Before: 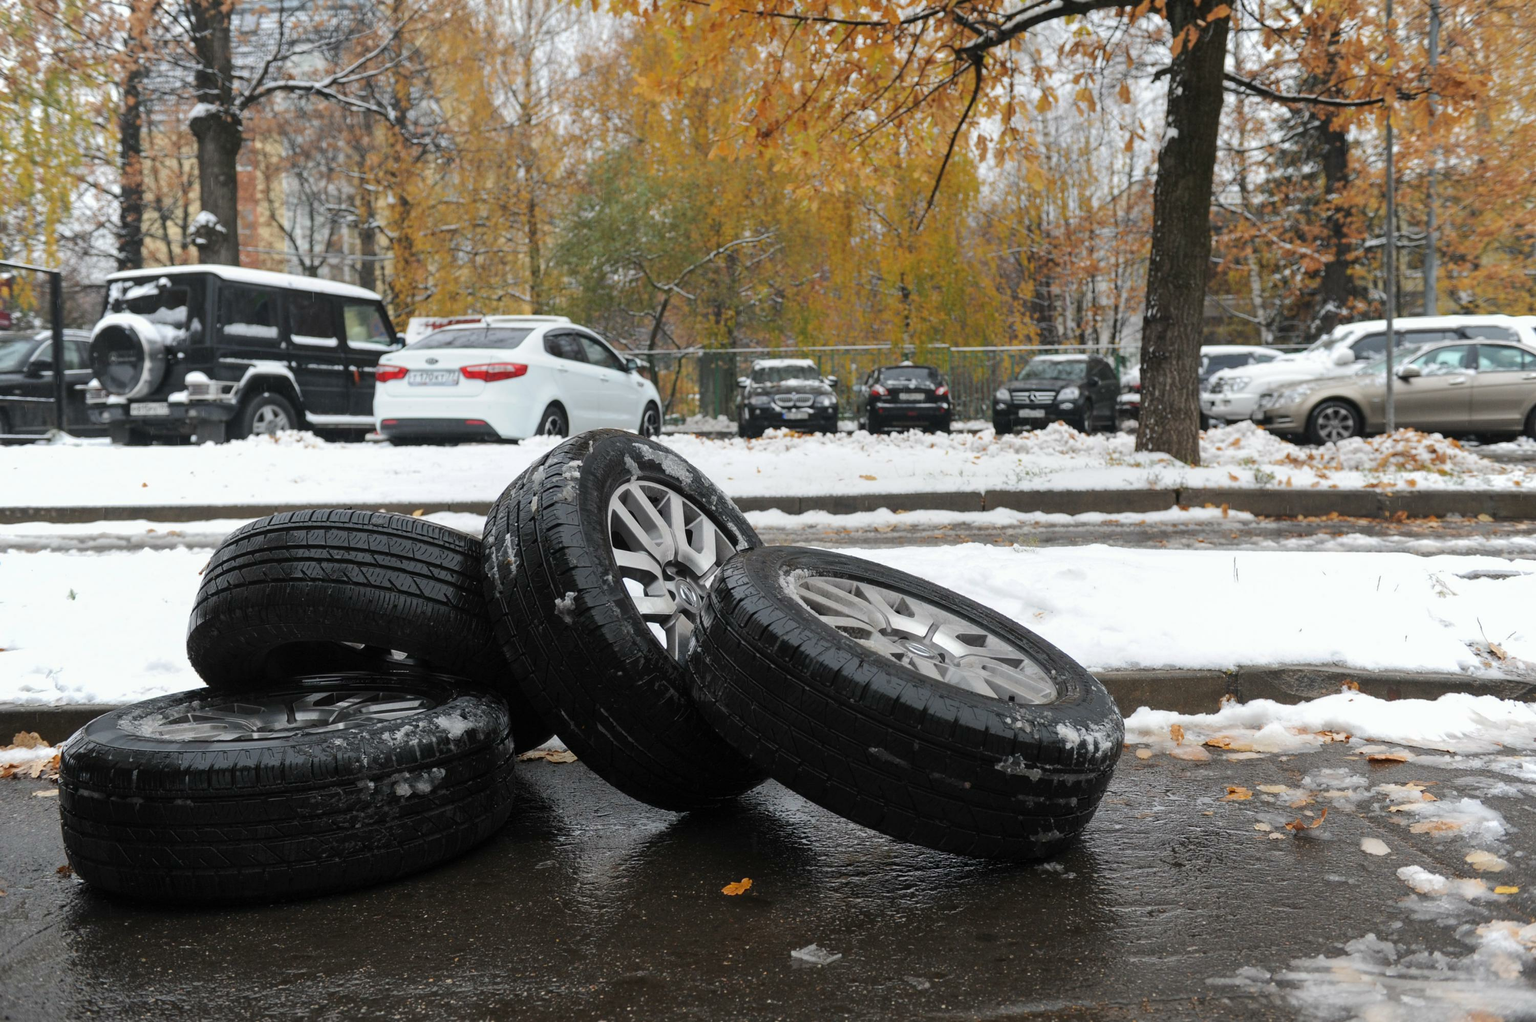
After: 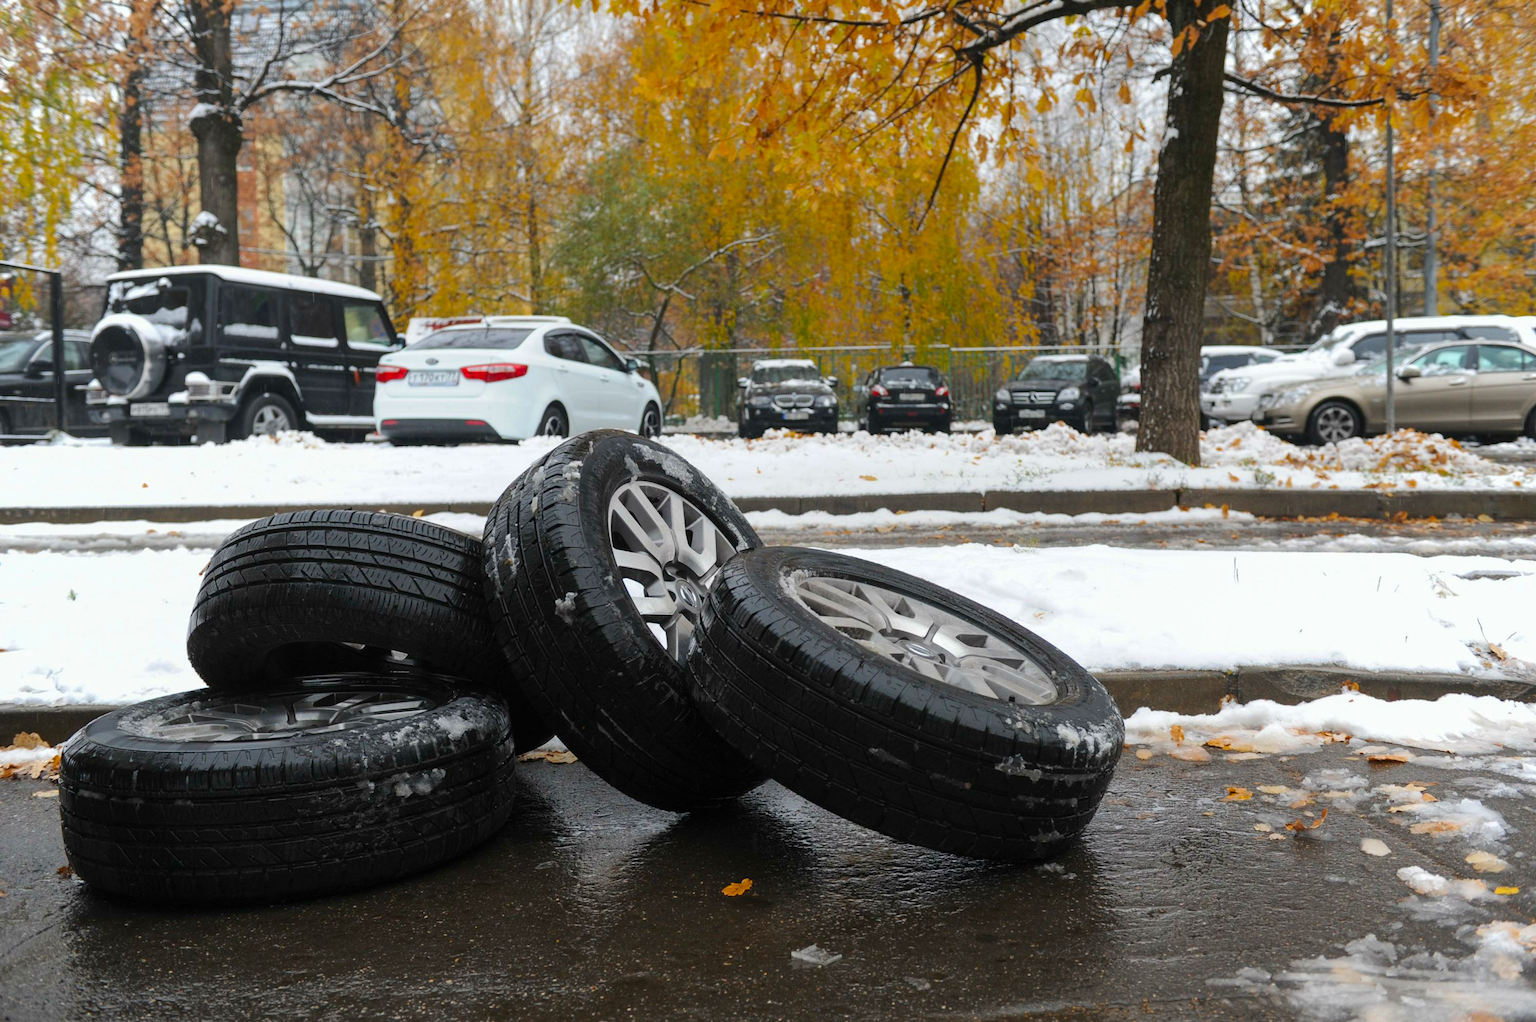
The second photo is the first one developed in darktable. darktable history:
color balance rgb: perceptual saturation grading › global saturation 25%, global vibrance 20%
white balance: red 1, blue 1
